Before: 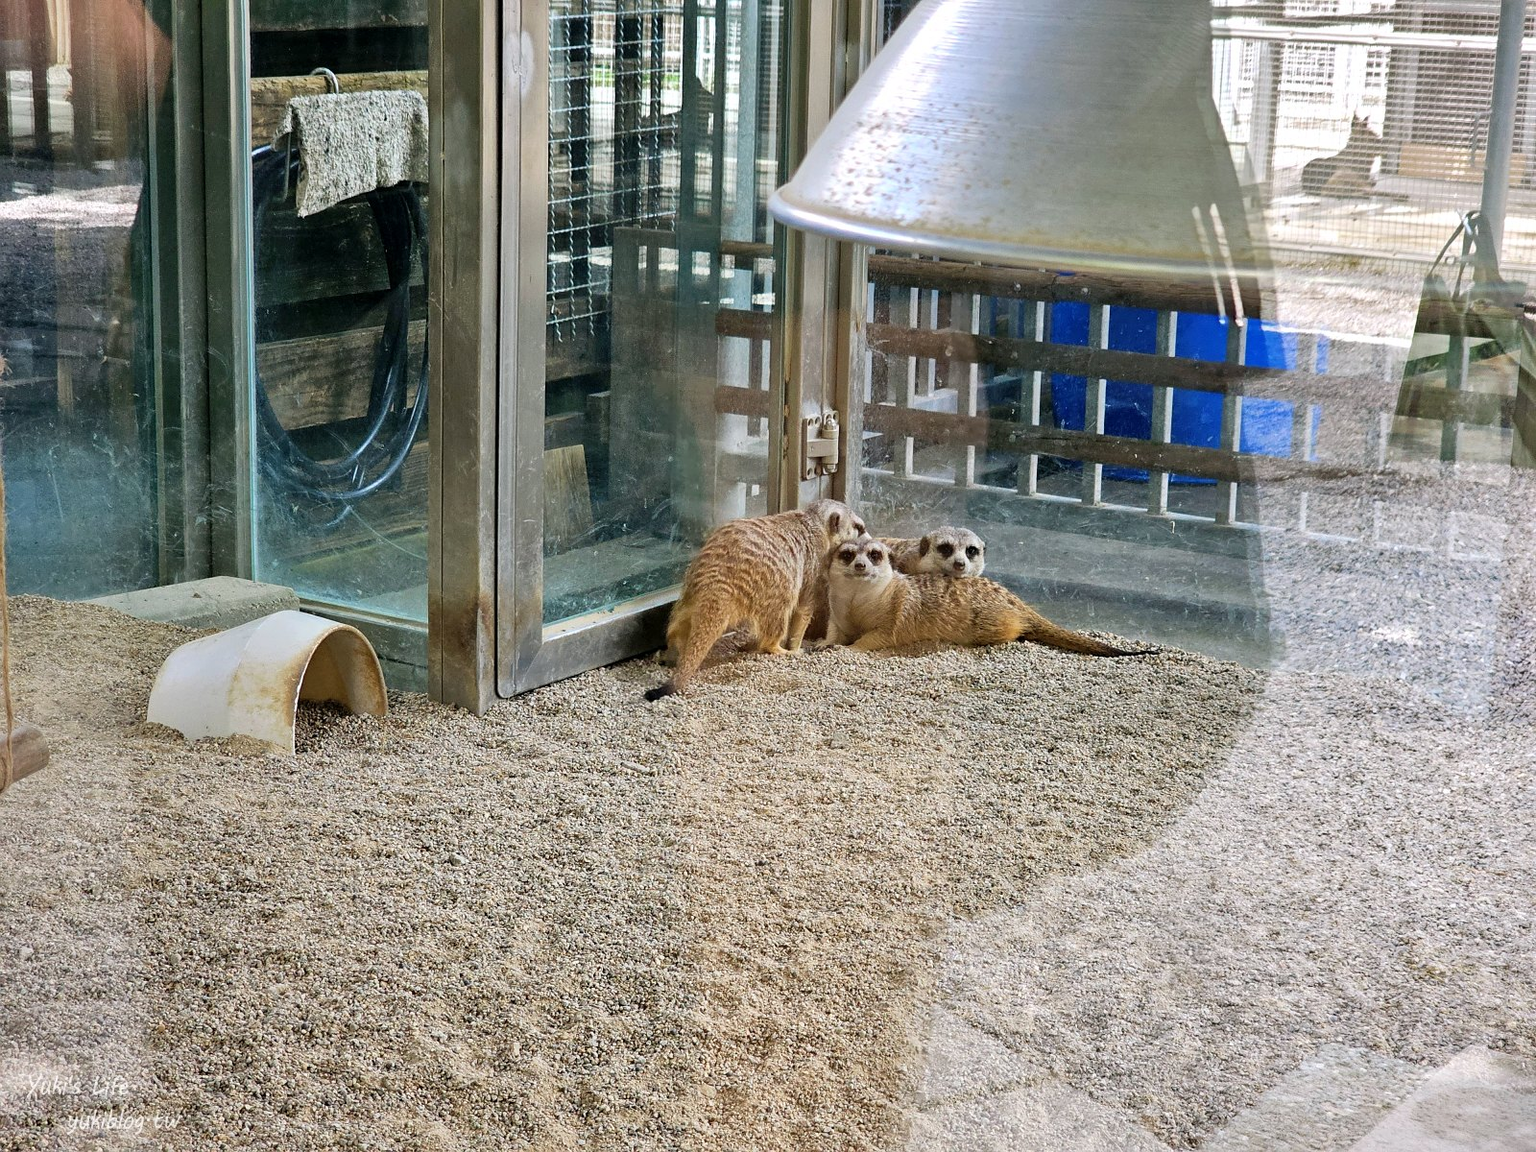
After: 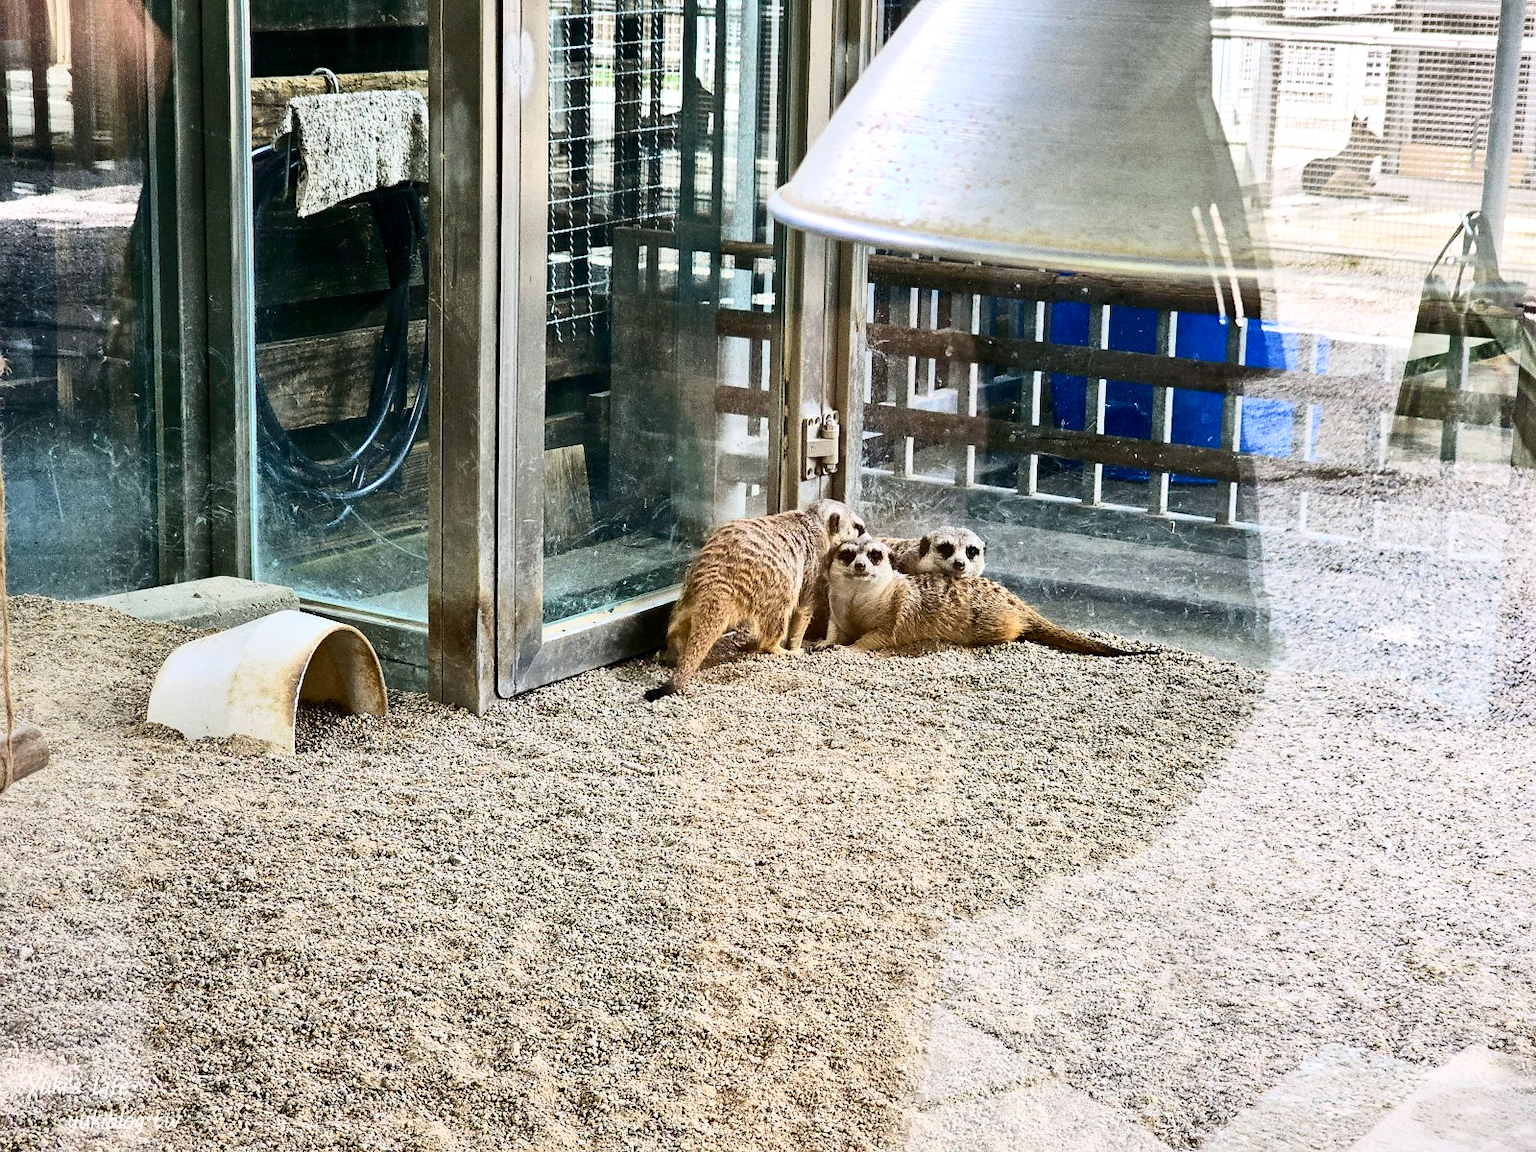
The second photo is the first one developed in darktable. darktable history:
grain: coarseness 0.09 ISO
contrast brightness saturation: contrast 0.39, brightness 0.1
